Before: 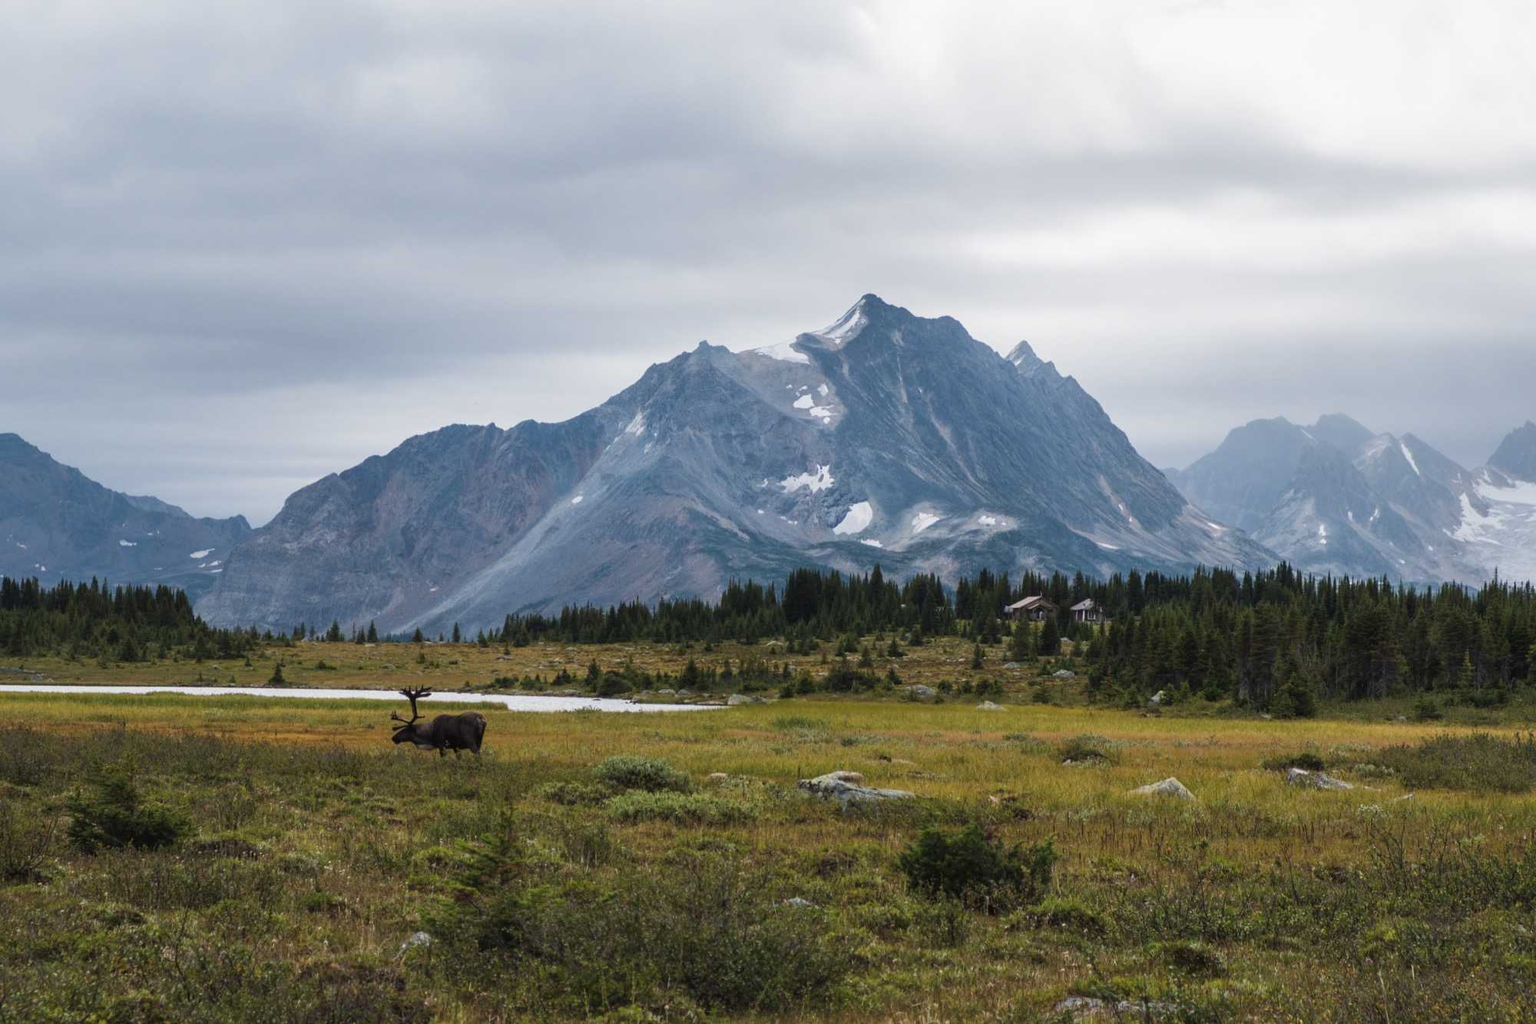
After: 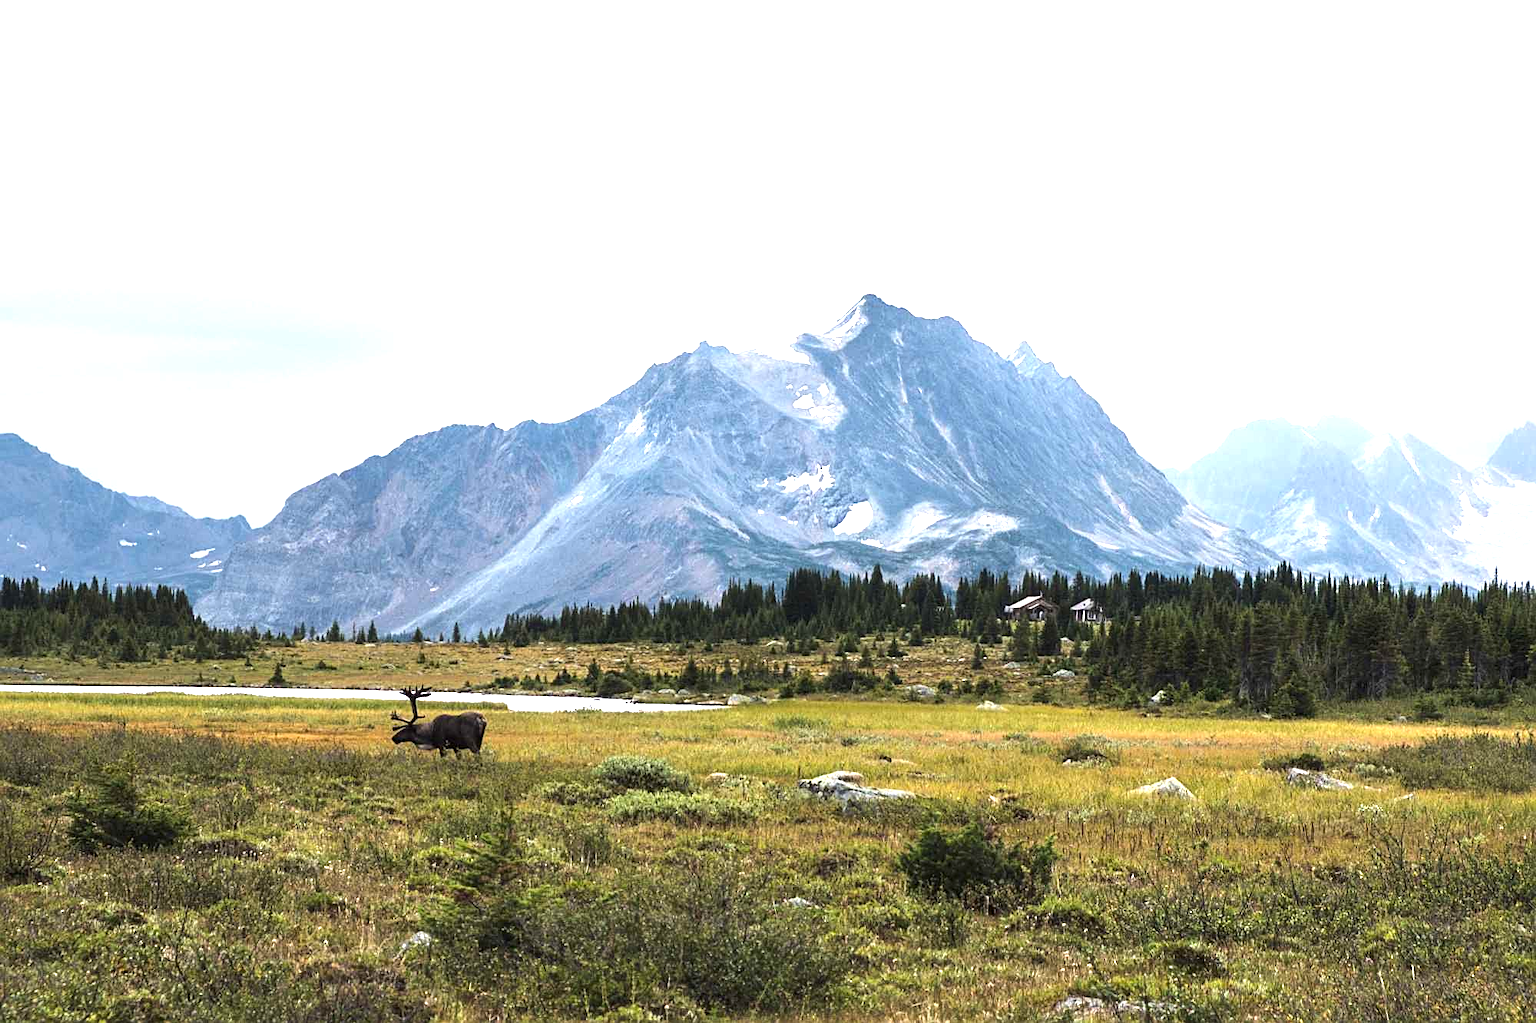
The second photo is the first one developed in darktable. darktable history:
exposure: black level correction 0.001, exposure 1.133 EV, compensate exposure bias true, compensate highlight preservation false
sharpen: on, module defaults
tone equalizer: -8 EV -0.431 EV, -7 EV -0.356 EV, -6 EV -0.339 EV, -5 EV -0.25 EV, -3 EV 0.217 EV, -2 EV 0.325 EV, -1 EV 0.38 EV, +0 EV 0.445 EV, edges refinement/feathering 500, mask exposure compensation -1.57 EV, preserve details no
